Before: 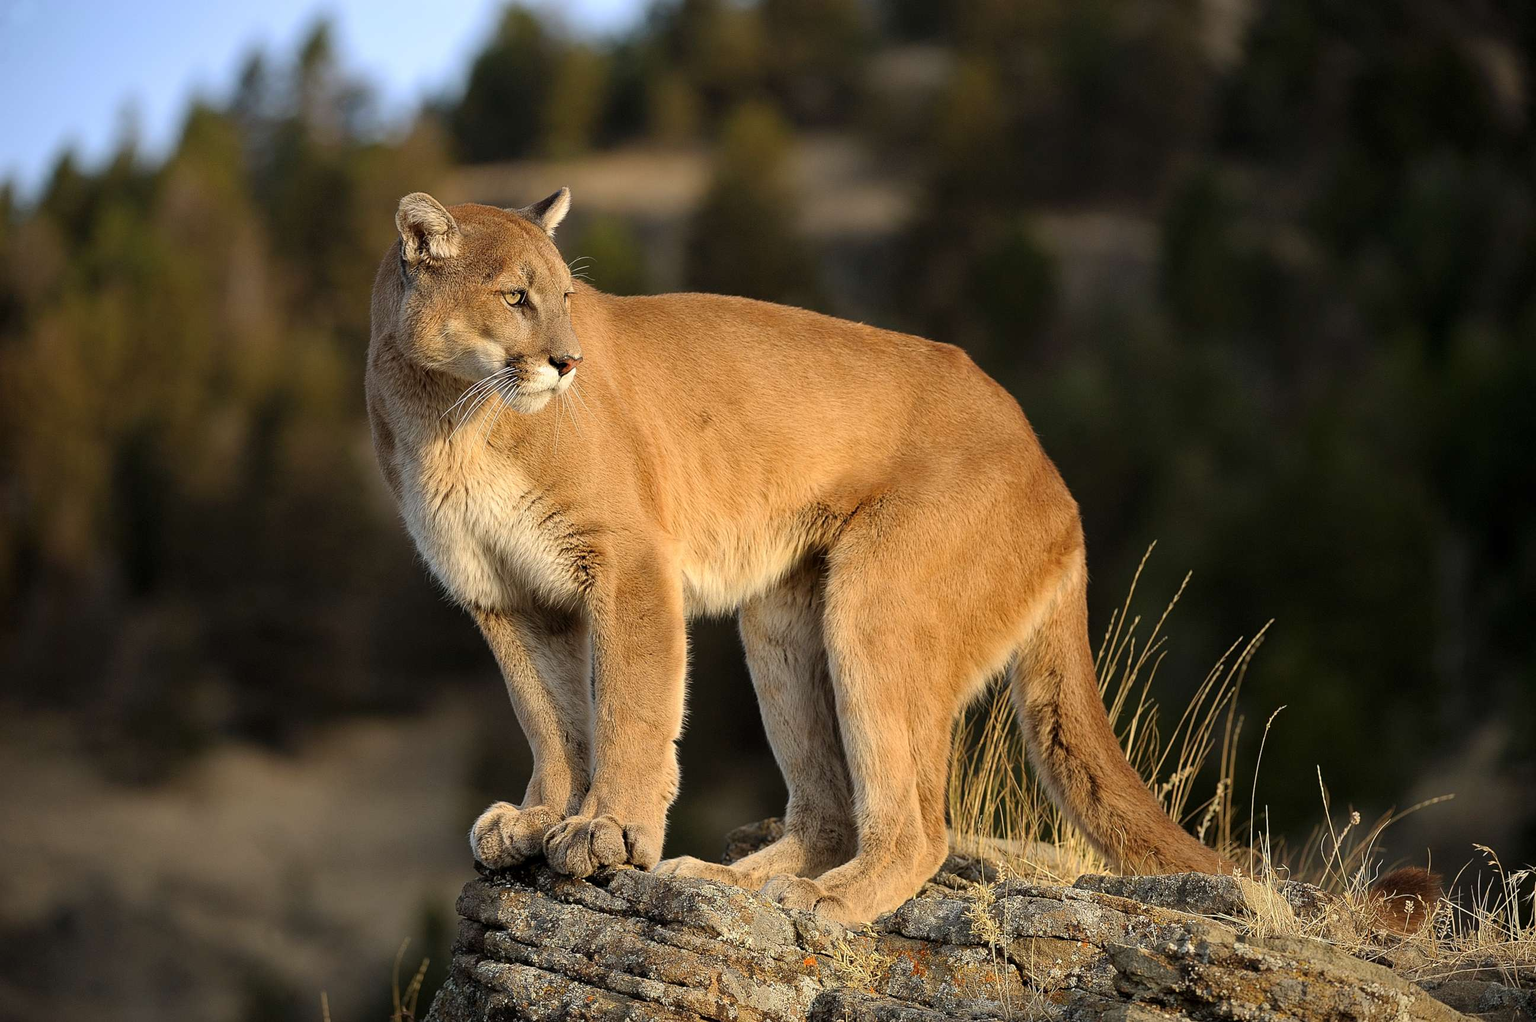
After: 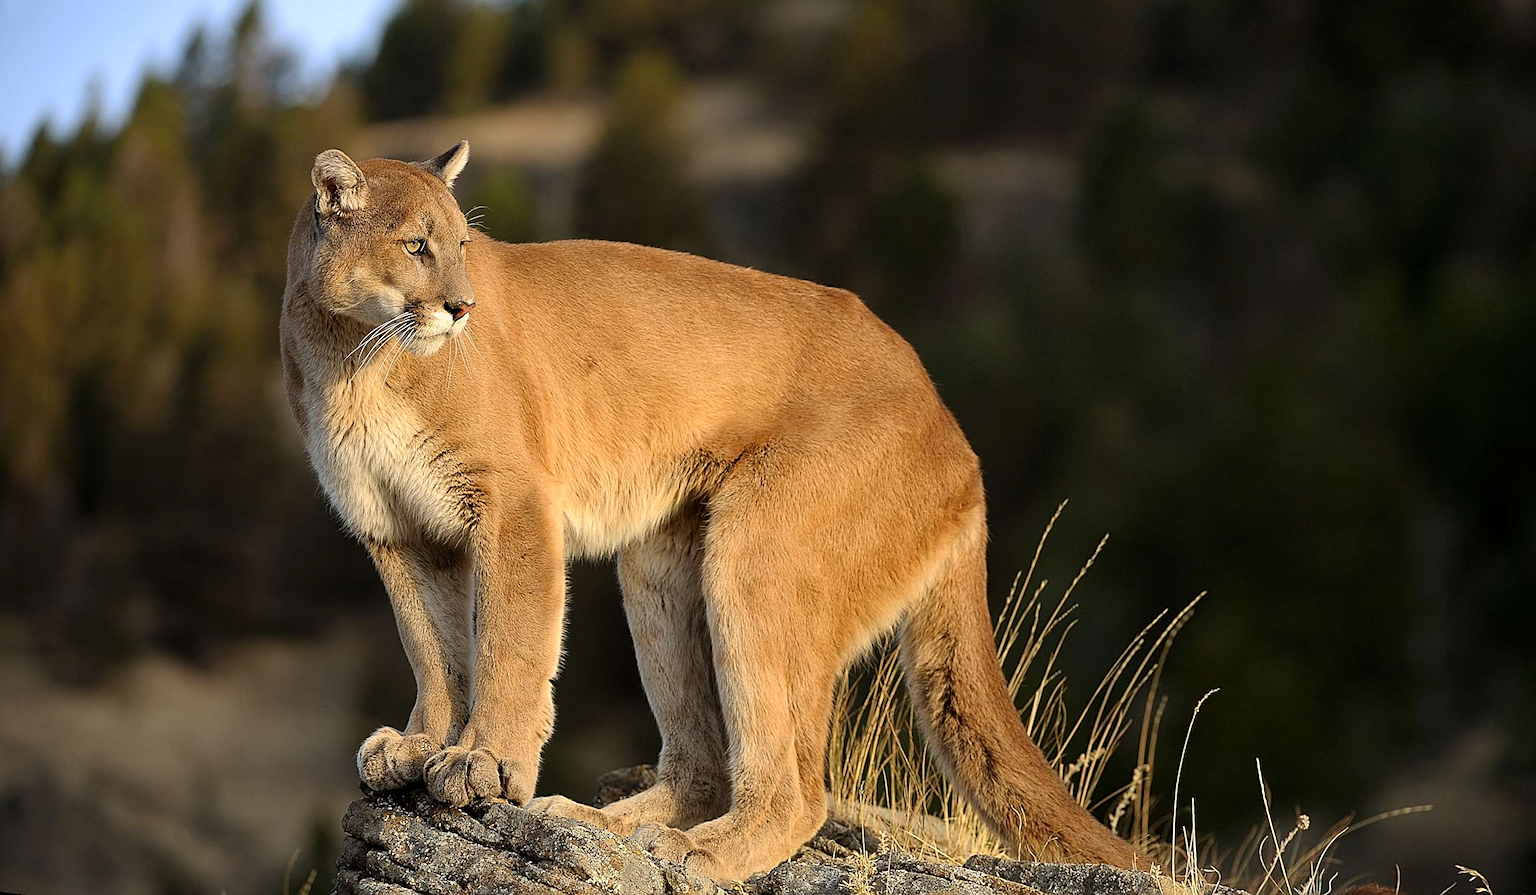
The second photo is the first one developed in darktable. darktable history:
rotate and perspective: rotation 1.69°, lens shift (vertical) -0.023, lens shift (horizontal) -0.291, crop left 0.025, crop right 0.988, crop top 0.092, crop bottom 0.842
contrast brightness saturation: contrast 0.08, saturation 0.02
sharpen: on, module defaults
